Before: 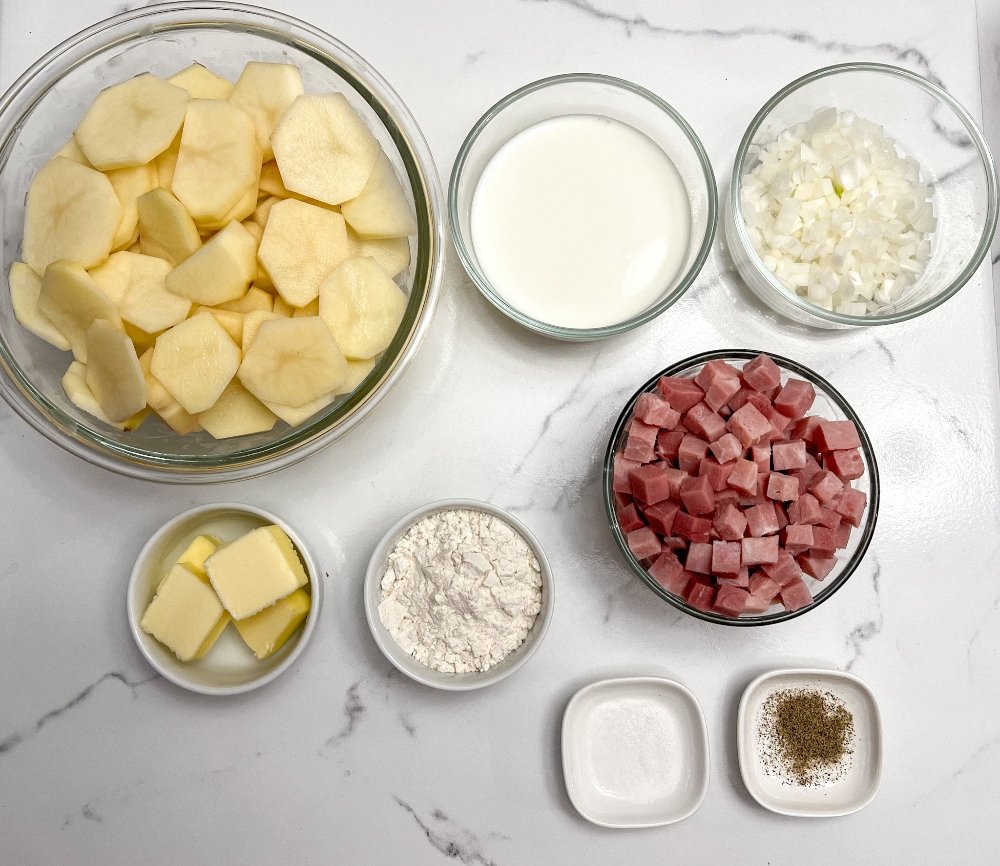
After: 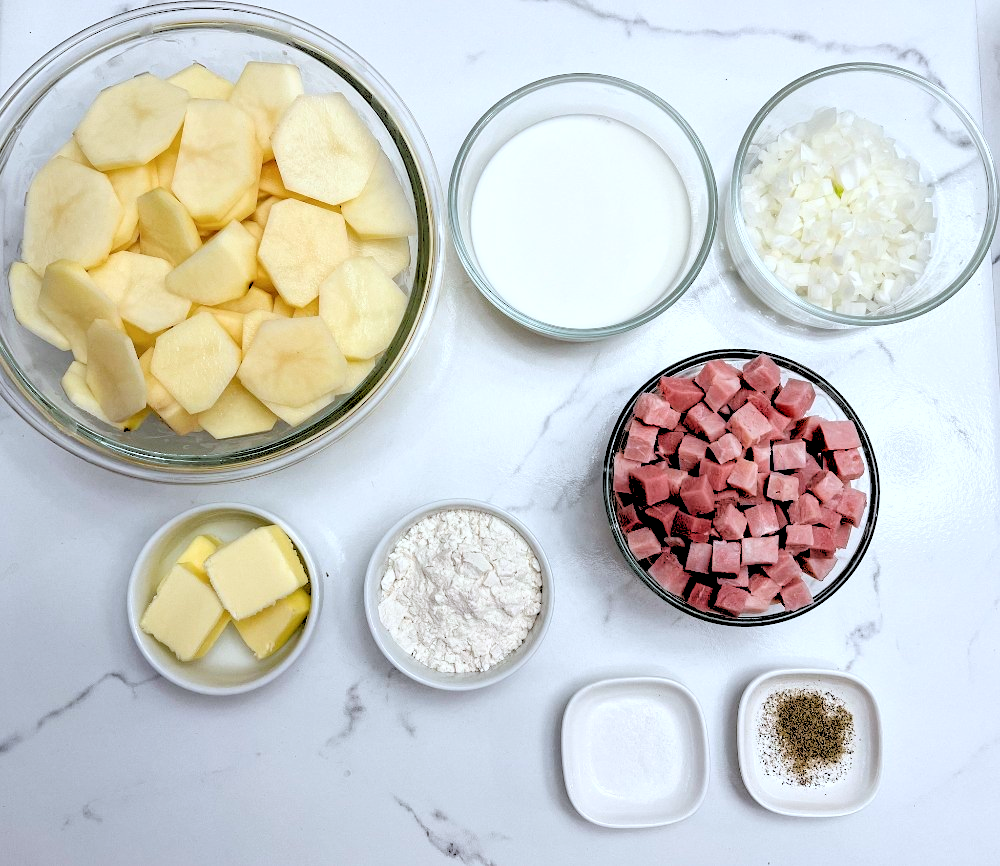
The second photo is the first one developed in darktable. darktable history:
rgb levels: levels [[0.027, 0.429, 0.996], [0, 0.5, 1], [0, 0.5, 1]]
color calibration: x 0.367, y 0.376, temperature 4372.25 K
contrast equalizer: octaves 7, y [[0.524 ×6], [0.512 ×6], [0.379 ×6], [0 ×6], [0 ×6]]
